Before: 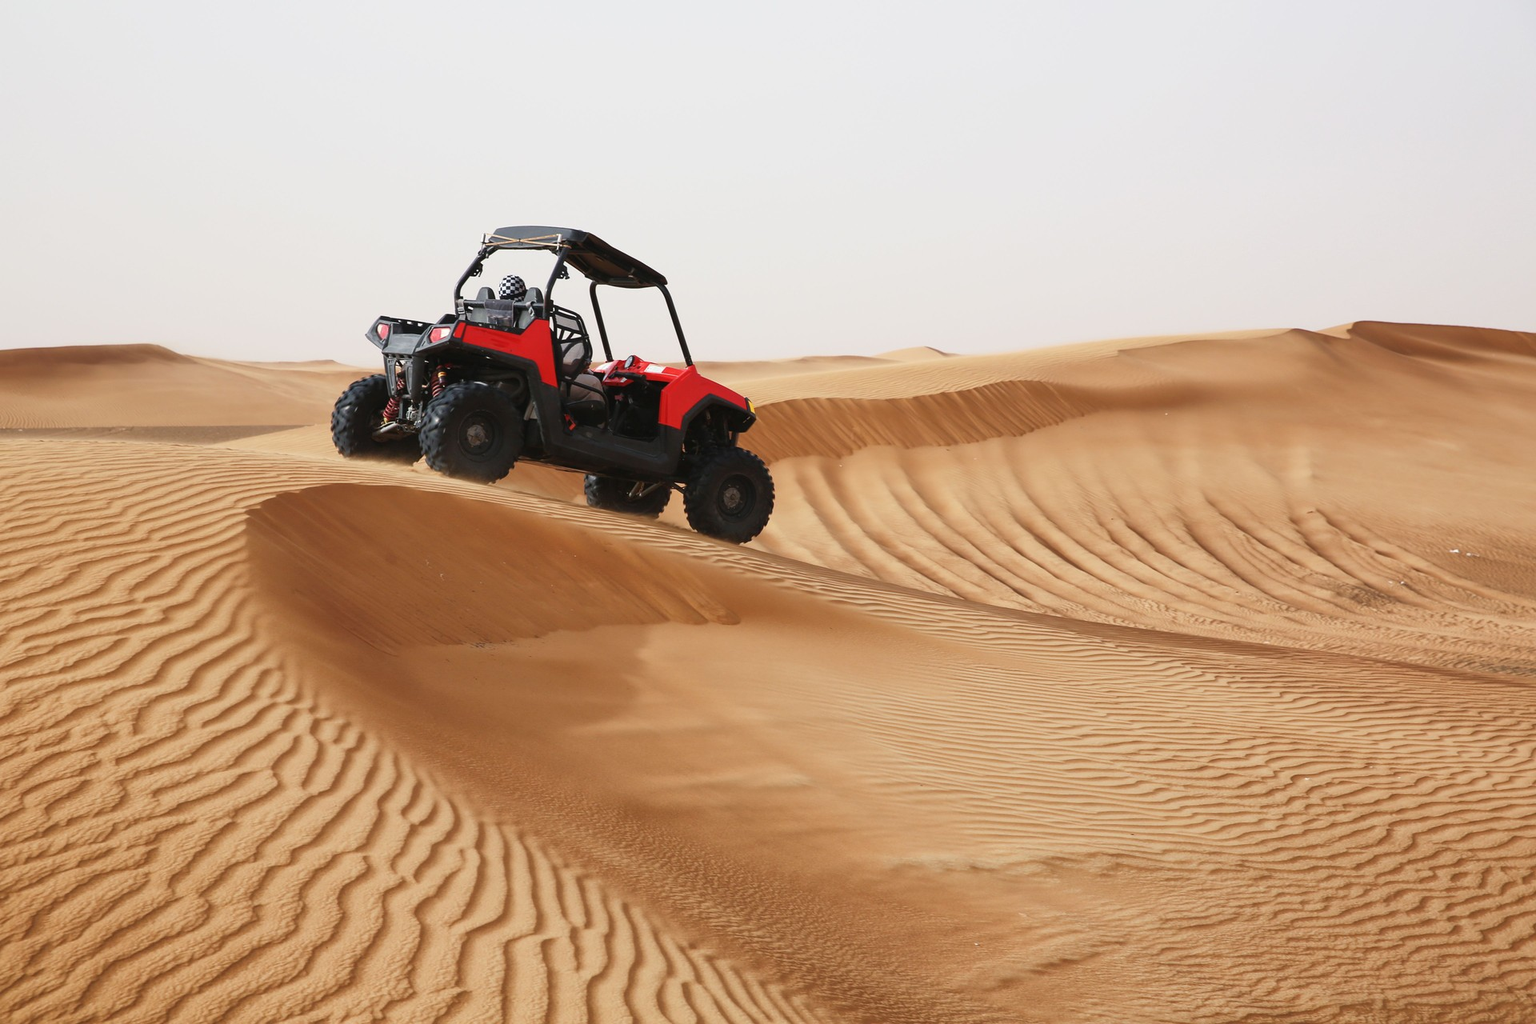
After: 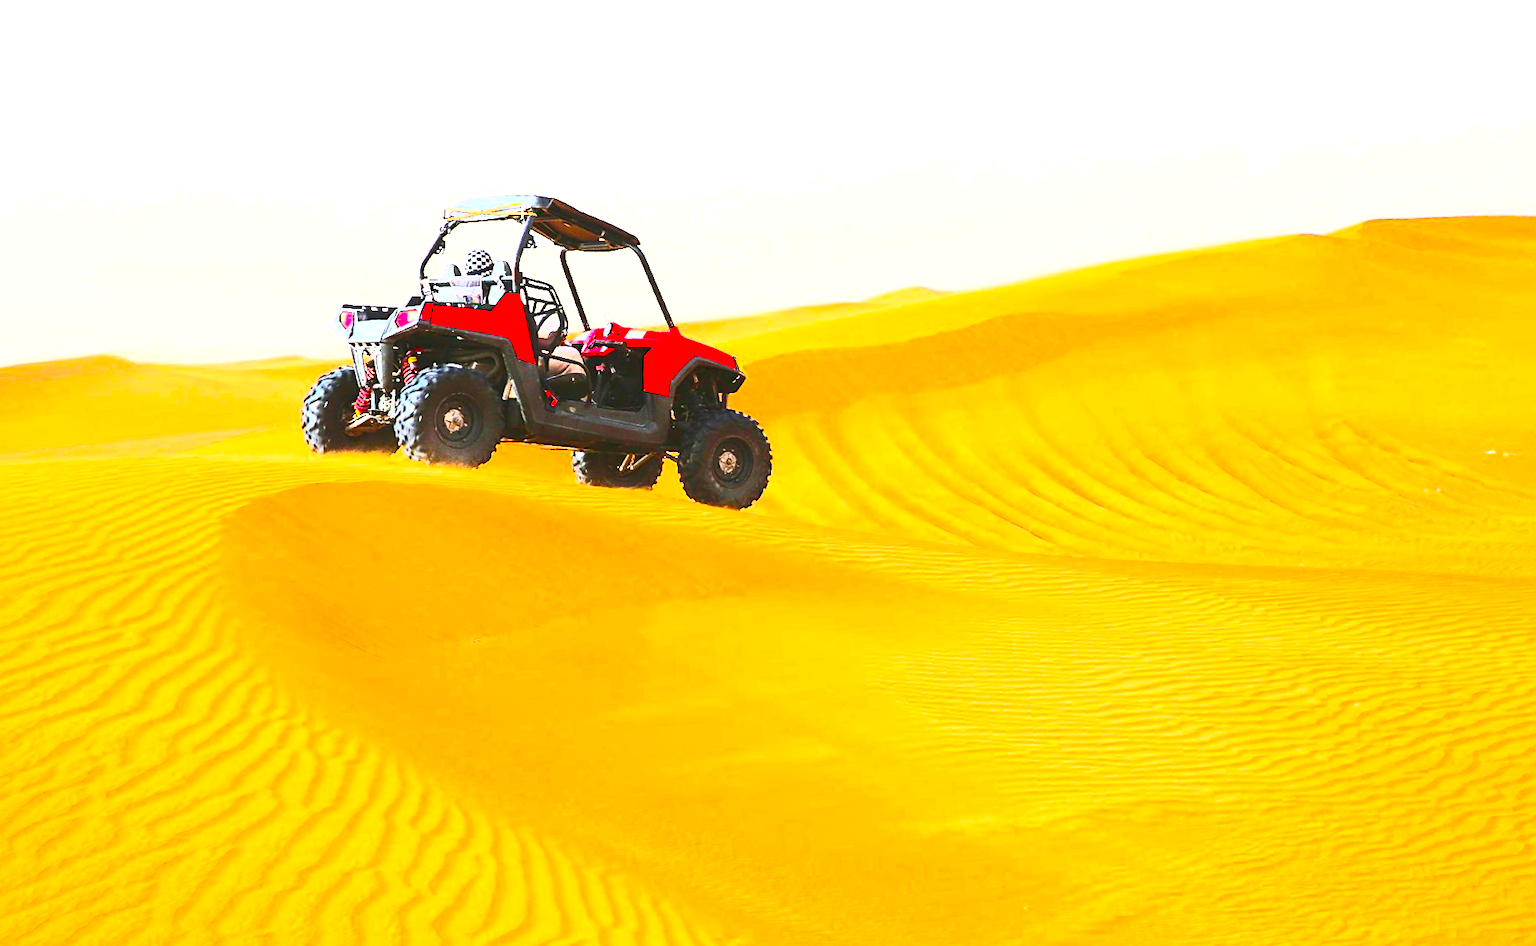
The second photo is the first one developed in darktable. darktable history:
rotate and perspective: rotation -5°, crop left 0.05, crop right 0.952, crop top 0.11, crop bottom 0.89
sharpen: on, module defaults
exposure: exposure 2 EV, compensate exposure bias true, compensate highlight preservation false
color balance rgb: linear chroma grading › global chroma 15%, perceptual saturation grading › global saturation 30%
contrast brightness saturation: contrast 0.83, brightness 0.59, saturation 0.59
